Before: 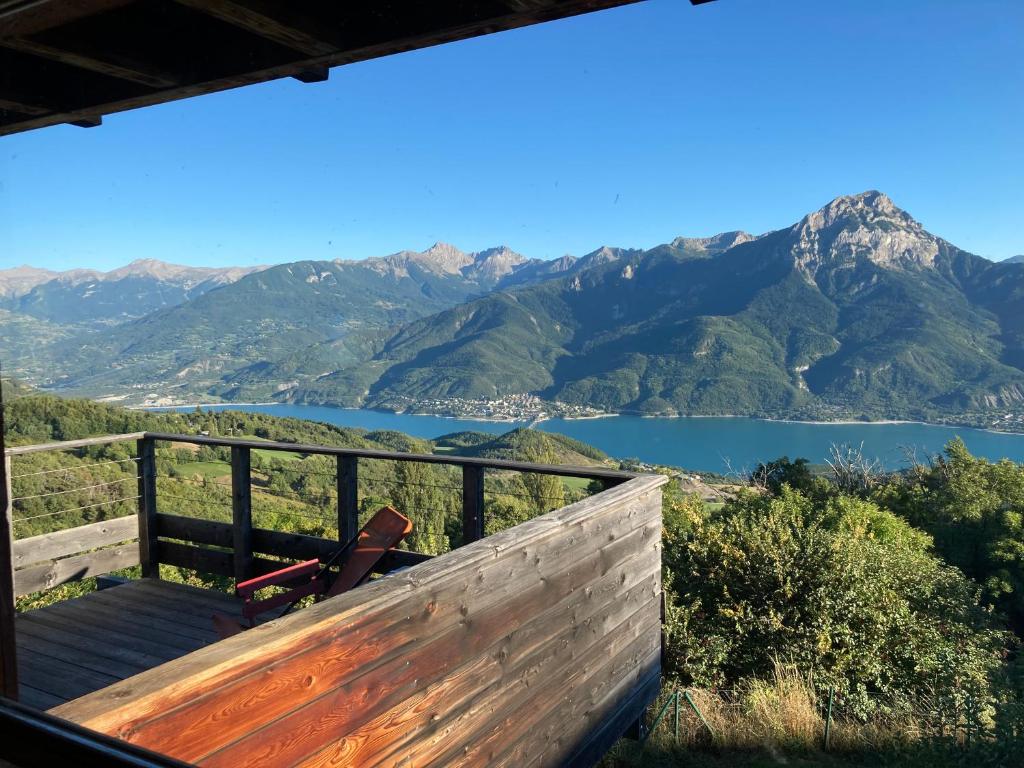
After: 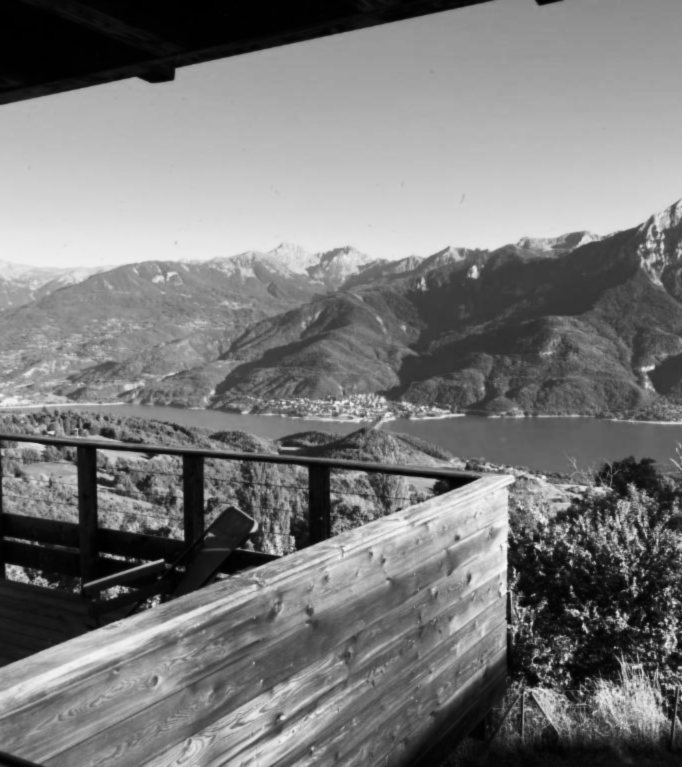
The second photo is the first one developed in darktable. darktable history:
lowpass: radius 0.76, contrast 1.56, saturation 0, unbound 0
crop and rotate: left 15.055%, right 18.278%
